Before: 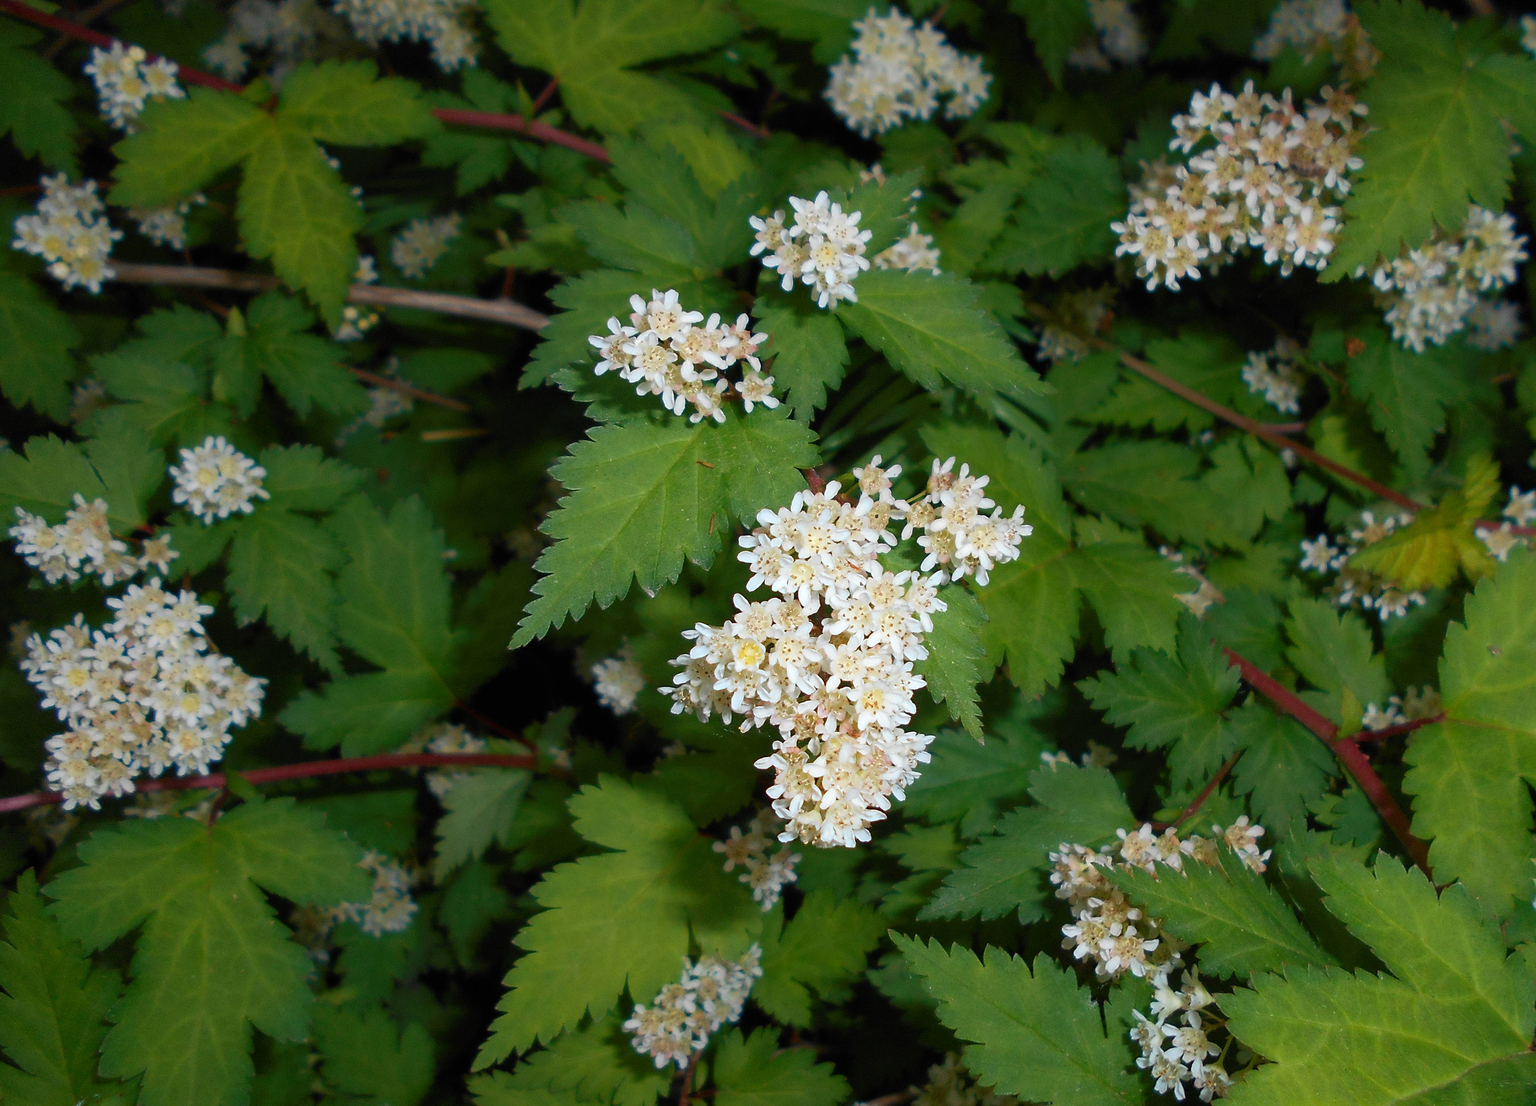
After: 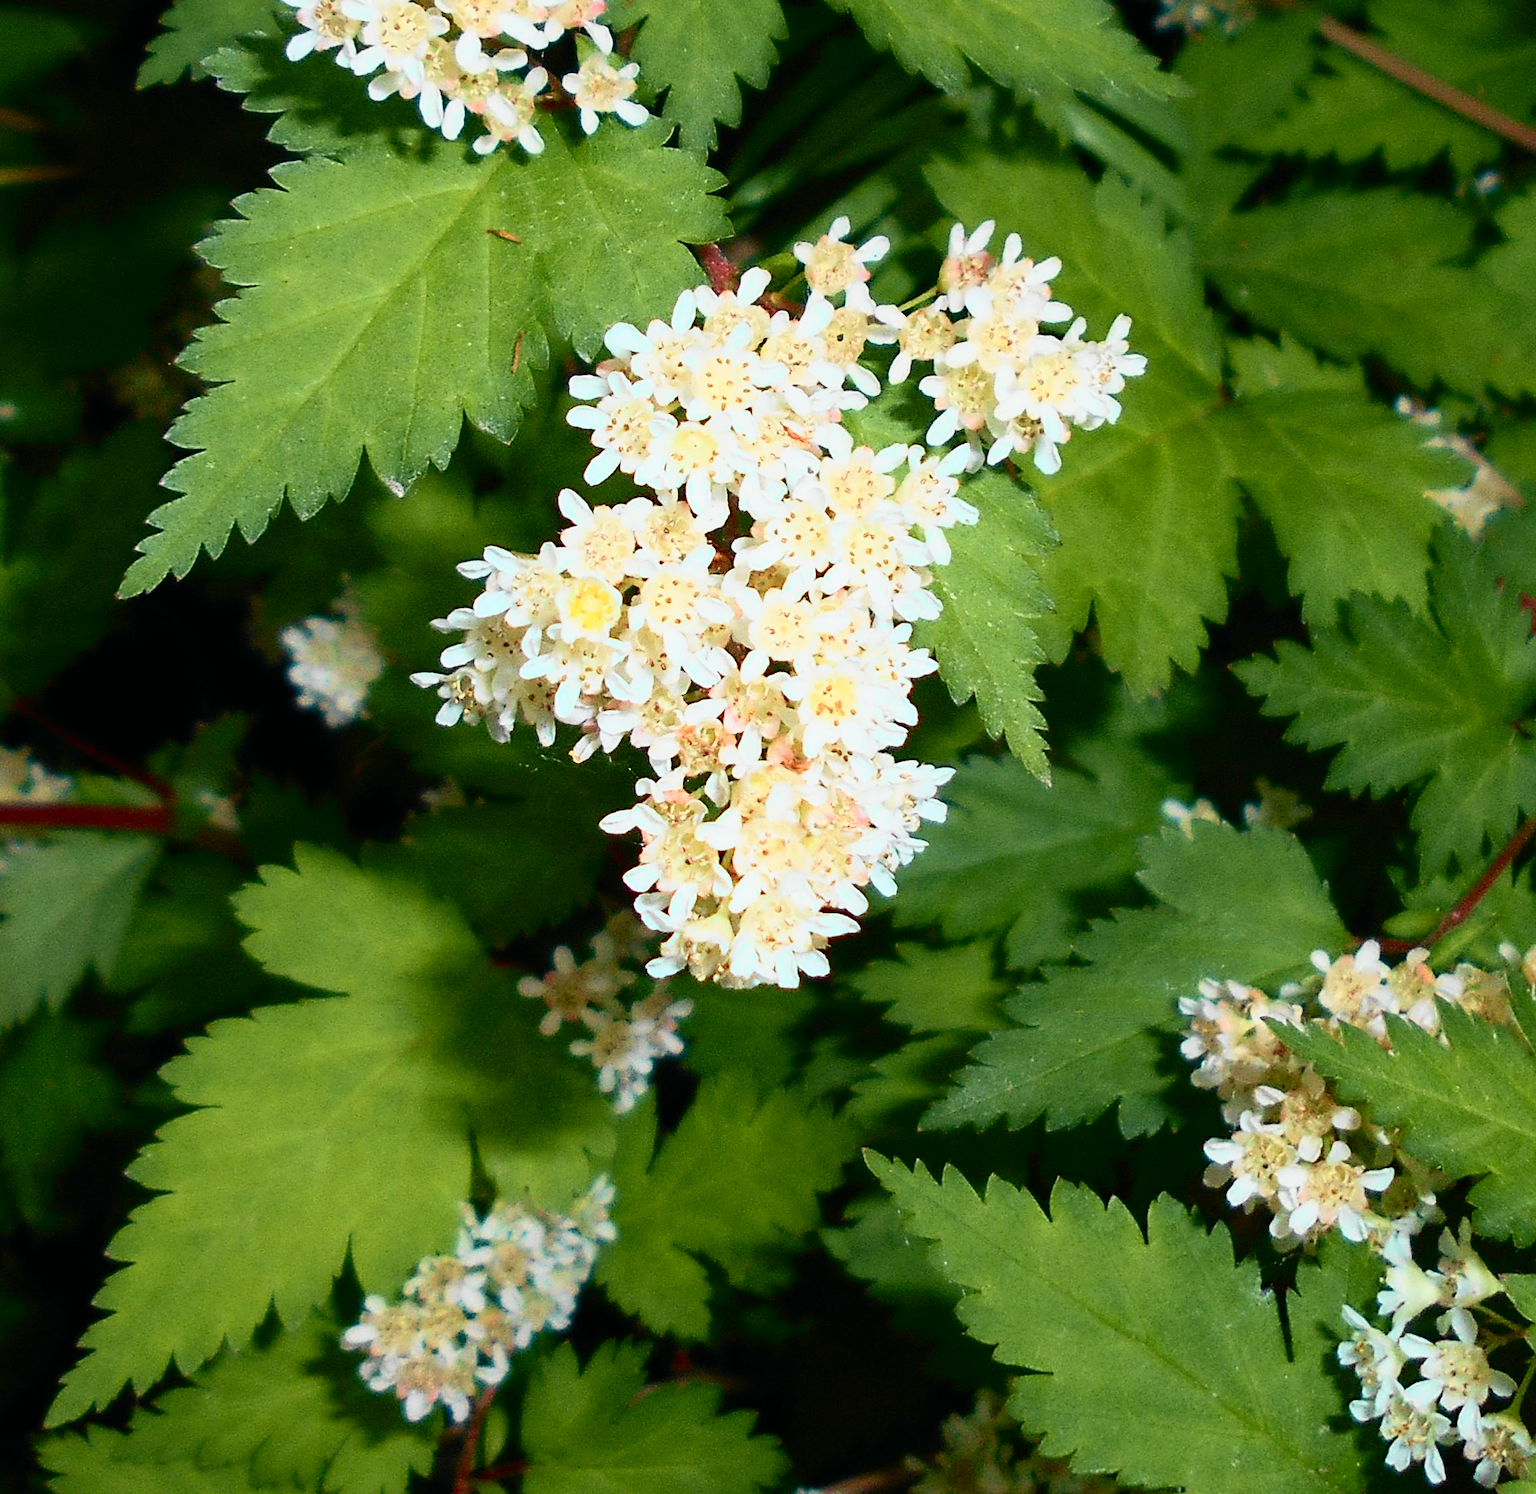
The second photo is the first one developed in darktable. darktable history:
tone curve: curves: ch0 [(0, 0) (0.131, 0.094) (0.326, 0.386) (0.481, 0.623) (0.593, 0.764) (0.812, 0.933) (1, 0.974)]; ch1 [(0, 0) (0.366, 0.367) (0.475, 0.453) (0.494, 0.493) (0.504, 0.497) (0.553, 0.584) (1, 1)]; ch2 [(0, 0) (0.333, 0.346) (0.375, 0.375) (0.424, 0.43) (0.476, 0.492) (0.502, 0.503) (0.533, 0.556) (0.566, 0.599) (0.614, 0.653) (1, 1)], color space Lab, independent channels, preserve colors none
crop and rotate: left 29.237%, top 31.152%, right 19.807%
